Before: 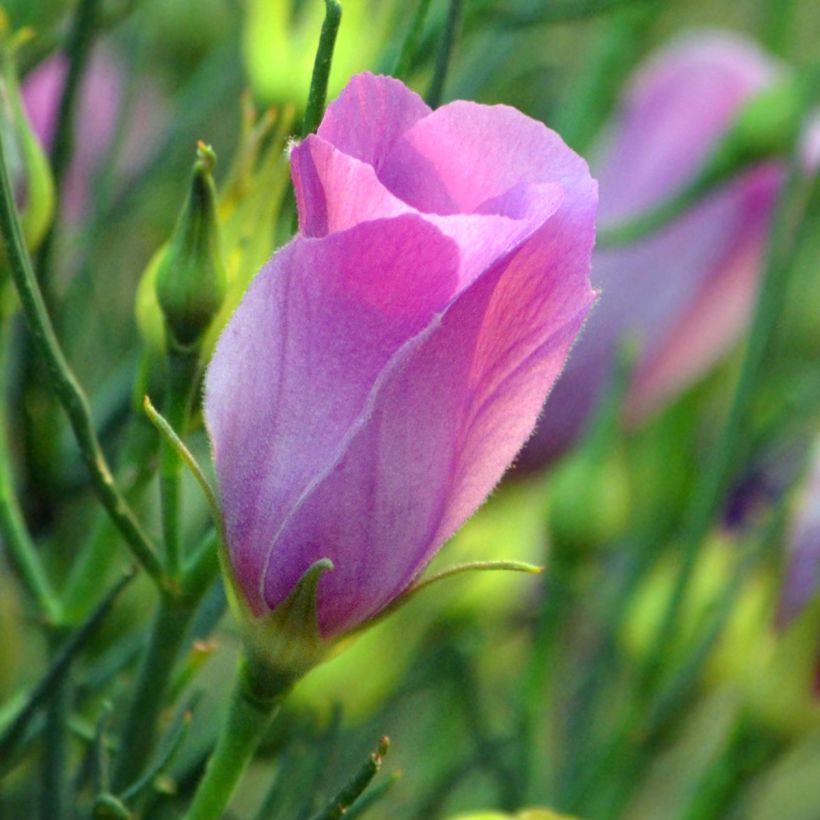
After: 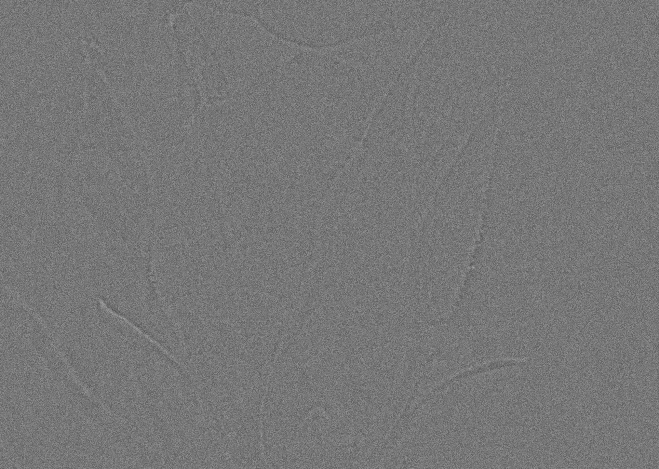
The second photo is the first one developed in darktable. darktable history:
color correction: highlights a* 0.003, highlights b* -0.283
highpass: sharpness 6%, contrast boost 7.63%
local contrast: mode bilateral grid, contrast 20, coarseness 50, detail 150%, midtone range 0.2
crop and rotate: angle 1°, left 4.281%, top 0.642%, right 11.383%, bottom 2.486%
sharpen: on, module defaults
rotate and perspective: rotation -14.8°, crop left 0.1, crop right 0.903, crop top 0.25, crop bottom 0.748
grain: coarseness 0.09 ISO, strength 40%
white balance: red 0.766, blue 1.537
